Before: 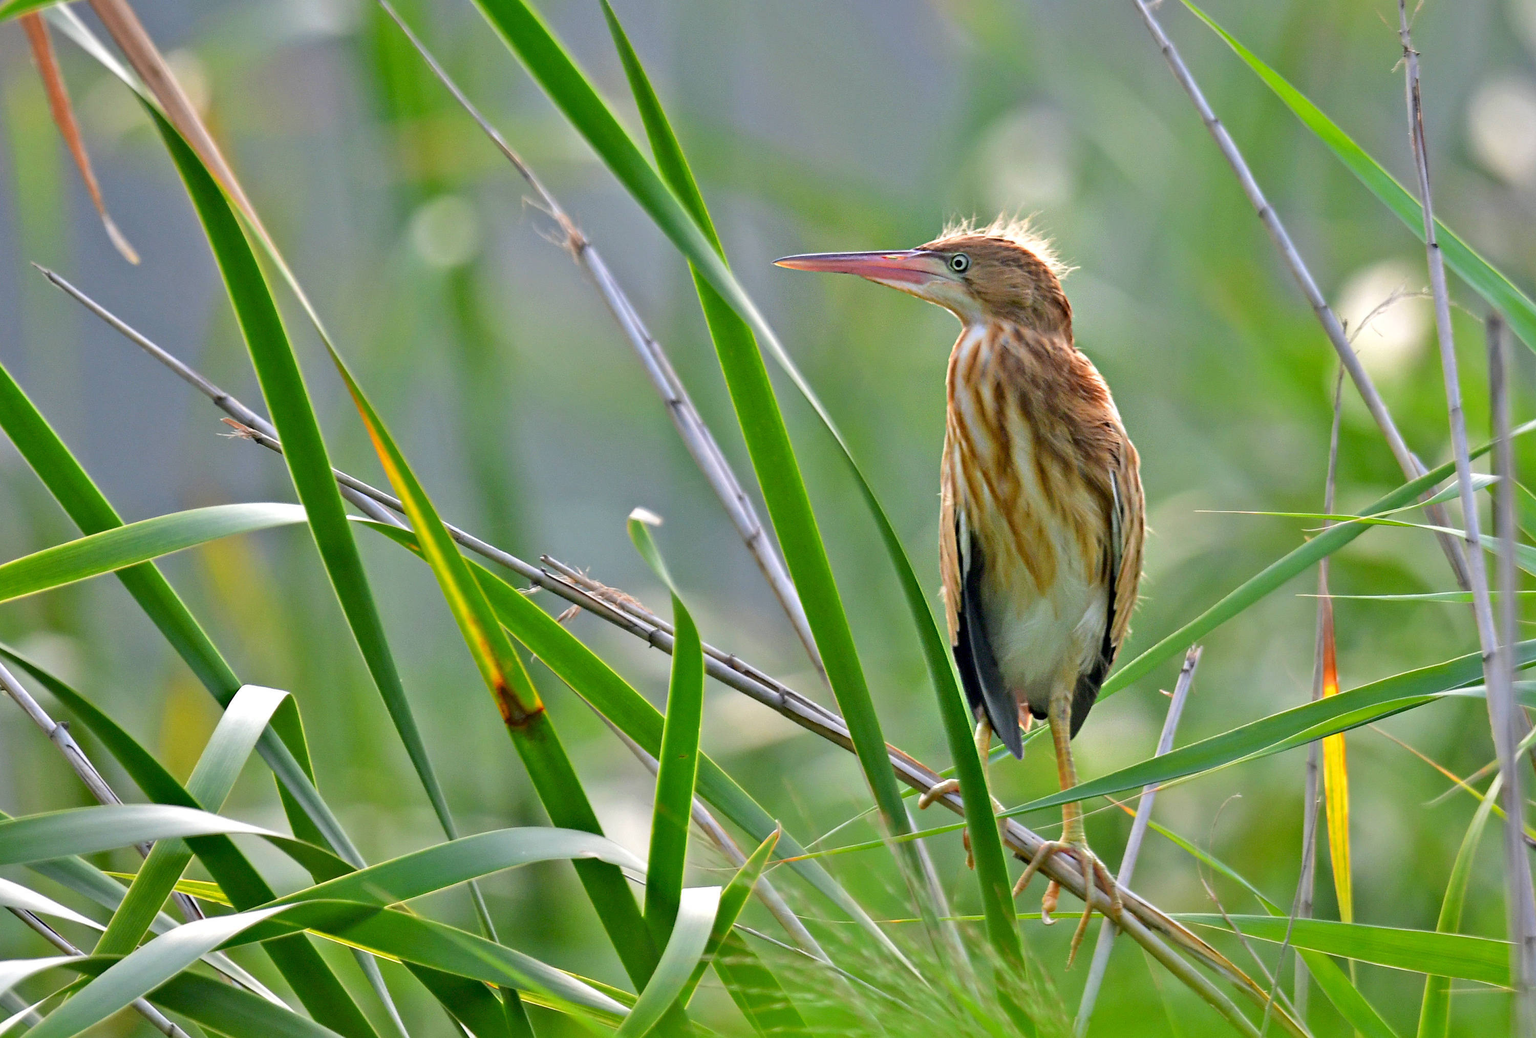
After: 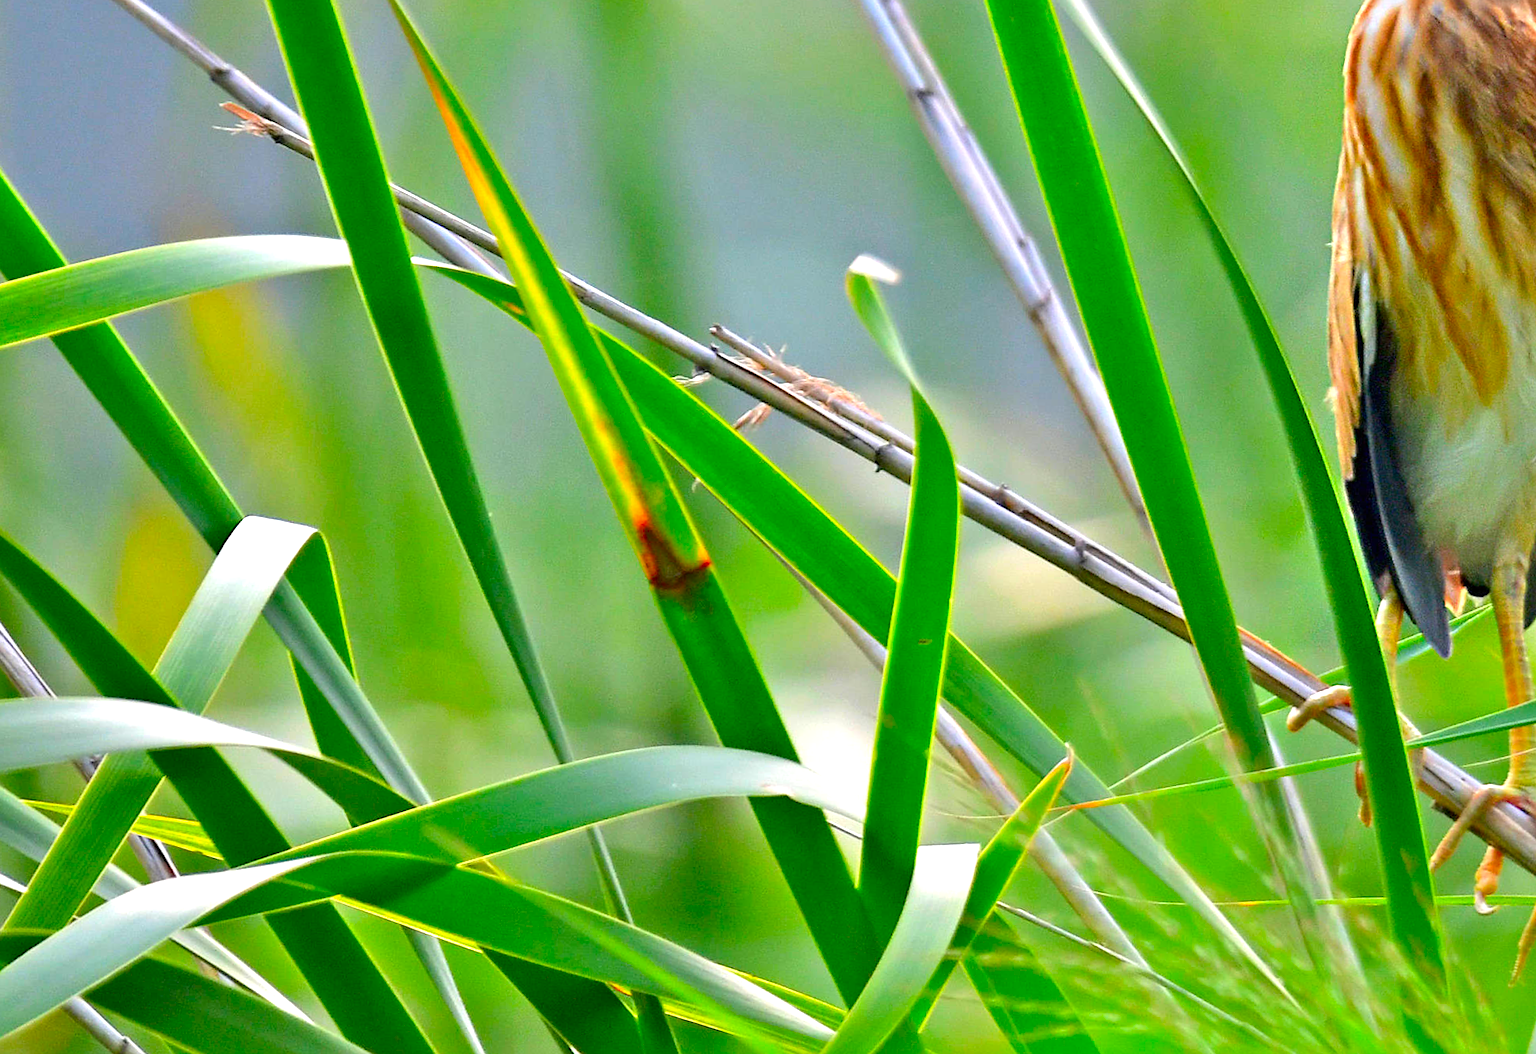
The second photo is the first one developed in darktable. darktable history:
crop and rotate: angle -1.24°, left 3.877%, top 32.256%, right 29.446%
exposure: black level correction 0, exposure 0.498 EV, compensate highlight preservation false
contrast brightness saturation: saturation 0.485
sharpen: amount 0.217
